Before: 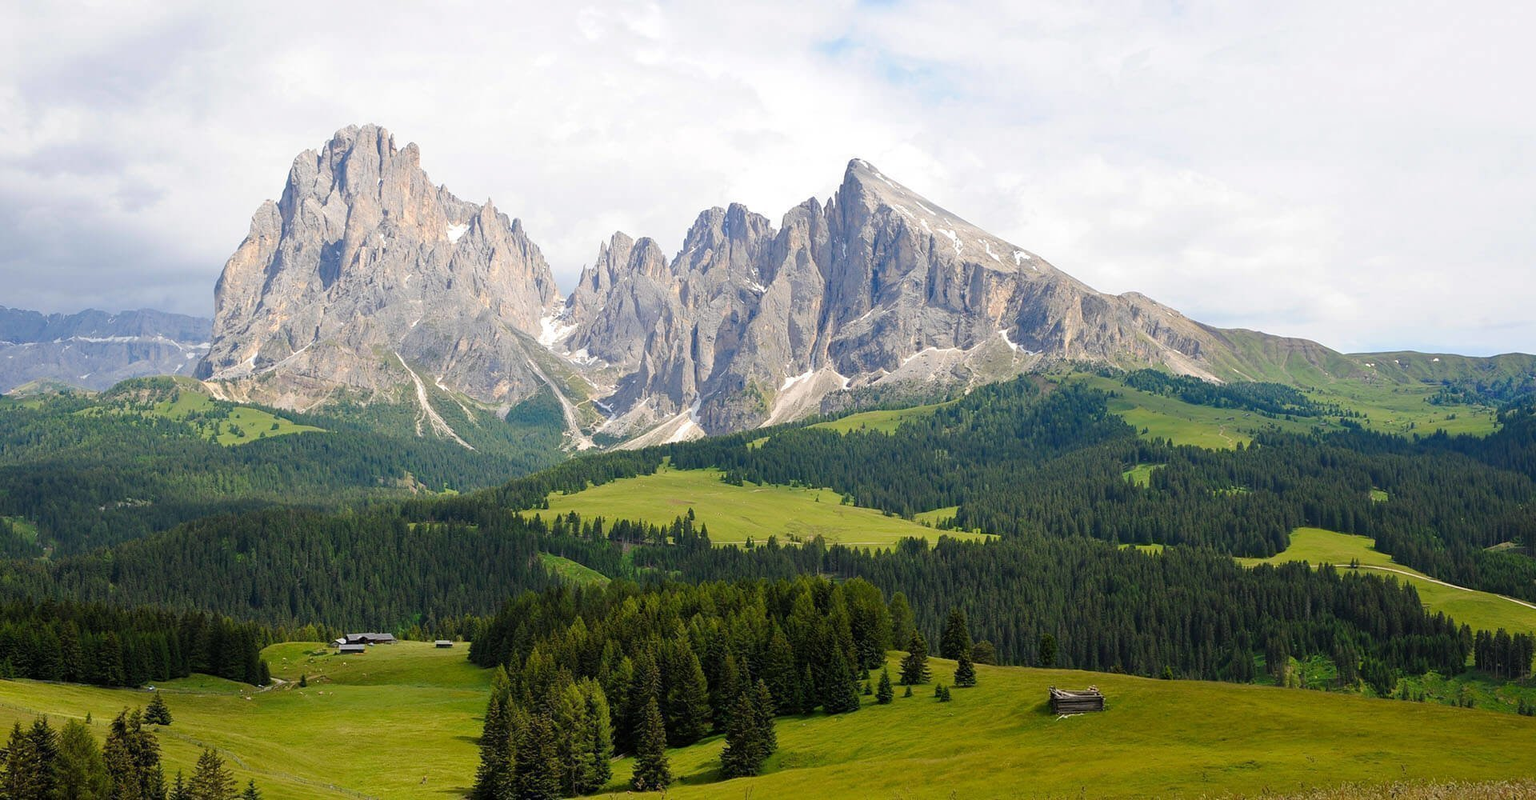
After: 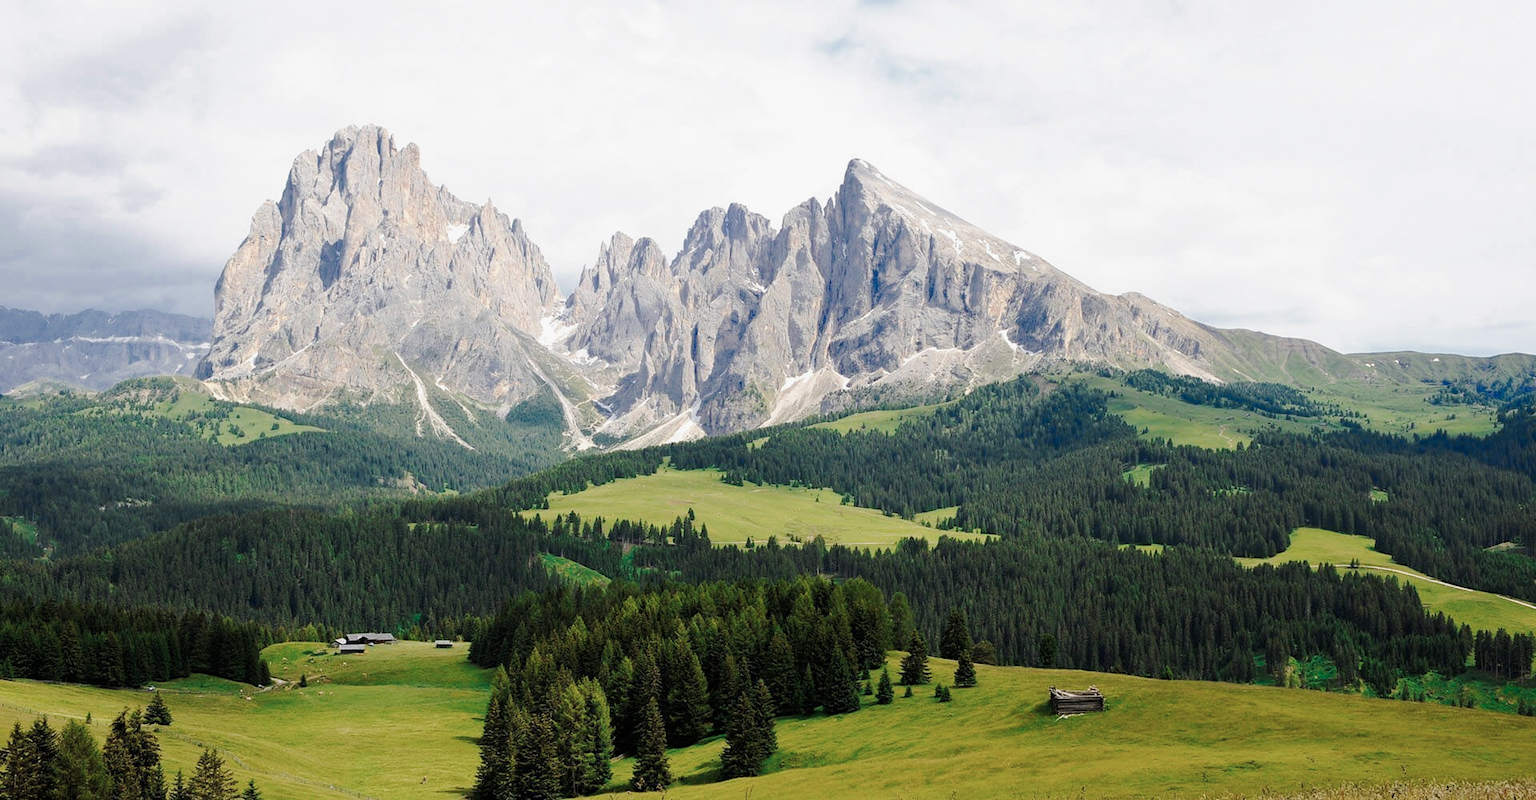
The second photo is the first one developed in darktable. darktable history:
color zones: curves: ch0 [(0, 0.5) (0.125, 0.4) (0.25, 0.5) (0.375, 0.4) (0.5, 0.4) (0.625, 0.35) (0.75, 0.35) (0.875, 0.5)]; ch1 [(0, 0.35) (0.125, 0.45) (0.25, 0.35) (0.375, 0.35) (0.5, 0.35) (0.625, 0.35) (0.75, 0.45) (0.875, 0.35)]; ch2 [(0, 0.6) (0.125, 0.5) (0.25, 0.5) (0.375, 0.6) (0.5, 0.6) (0.625, 0.5) (0.75, 0.5) (0.875, 0.5)]
tone curve: curves: ch0 [(0, 0) (0.035, 0.017) (0.131, 0.108) (0.279, 0.279) (0.476, 0.554) (0.617, 0.693) (0.704, 0.77) (0.801, 0.854) (0.895, 0.927) (1, 0.976)]; ch1 [(0, 0) (0.318, 0.278) (0.444, 0.427) (0.493, 0.488) (0.504, 0.497) (0.537, 0.538) (0.594, 0.616) (0.746, 0.764) (1, 1)]; ch2 [(0, 0) (0.316, 0.292) (0.381, 0.37) (0.423, 0.448) (0.476, 0.482) (0.502, 0.495) (0.529, 0.547) (0.583, 0.608) (0.639, 0.657) (0.7, 0.7) (0.861, 0.808) (1, 0.951)], preserve colors none
